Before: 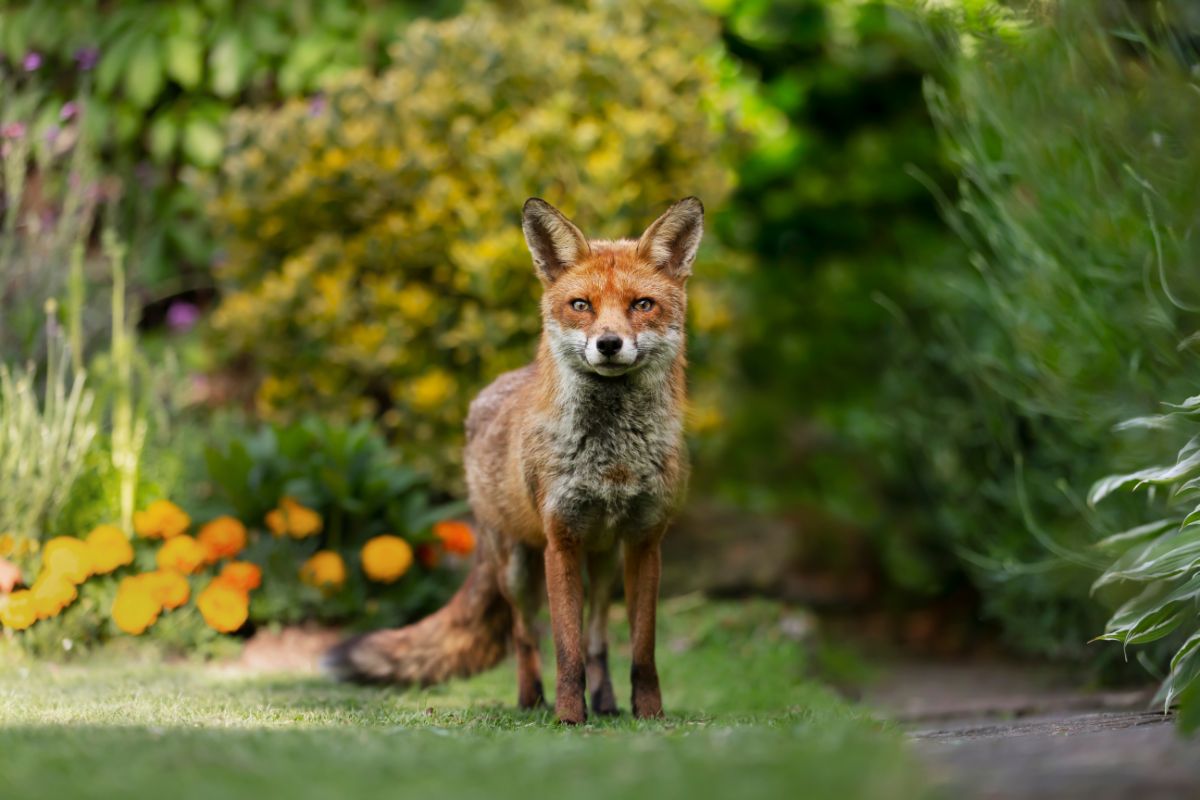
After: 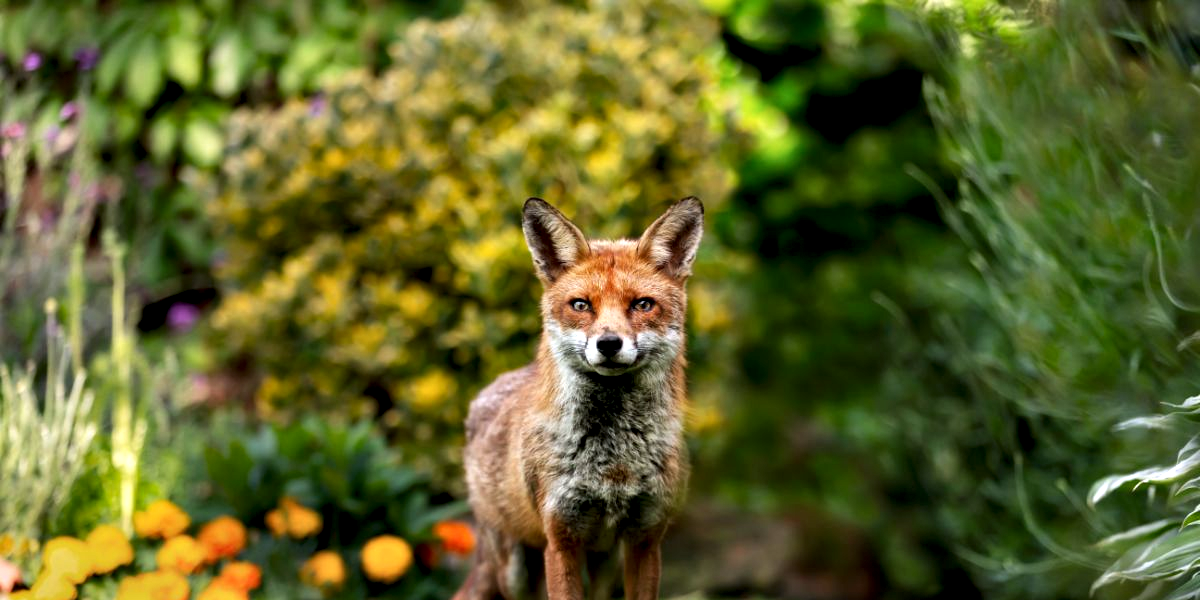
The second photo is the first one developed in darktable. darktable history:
crop: bottom 24.978%
contrast equalizer: octaves 7, y [[0.6 ×6], [0.55 ×6], [0 ×6], [0 ×6], [0 ×6]]
